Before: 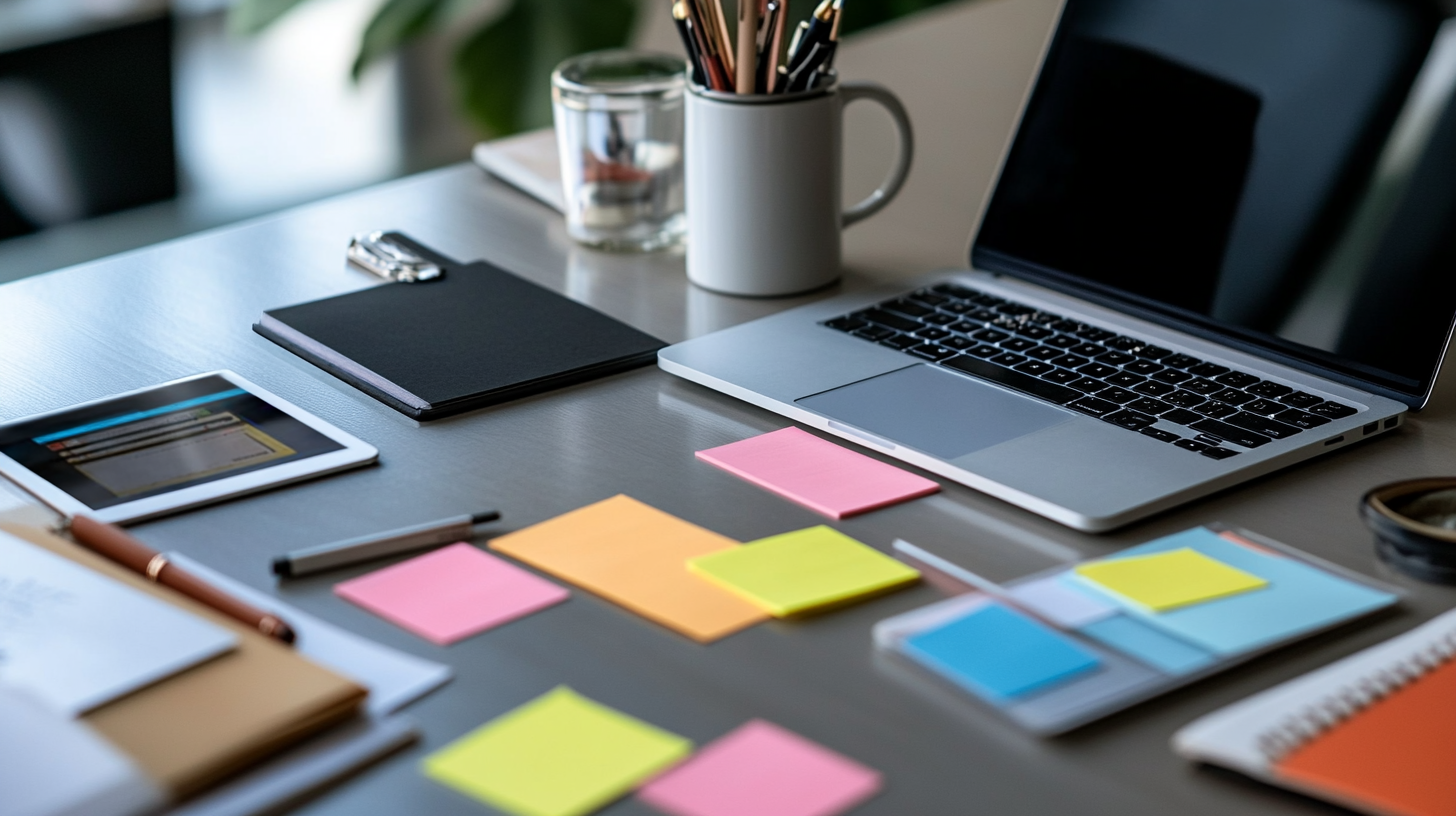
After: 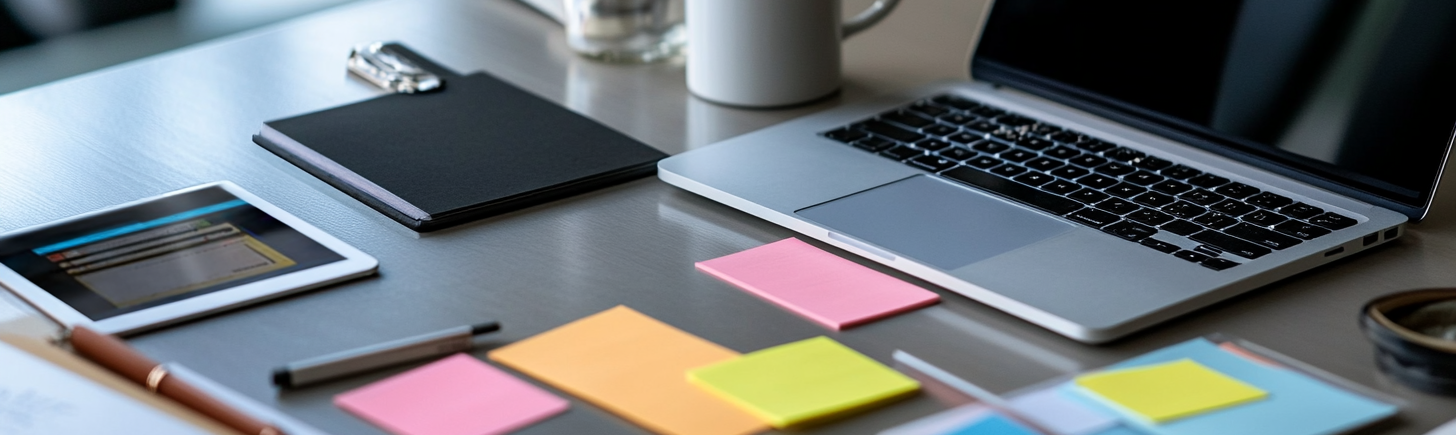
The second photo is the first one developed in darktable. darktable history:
crop and rotate: top 23.265%, bottom 23.359%
